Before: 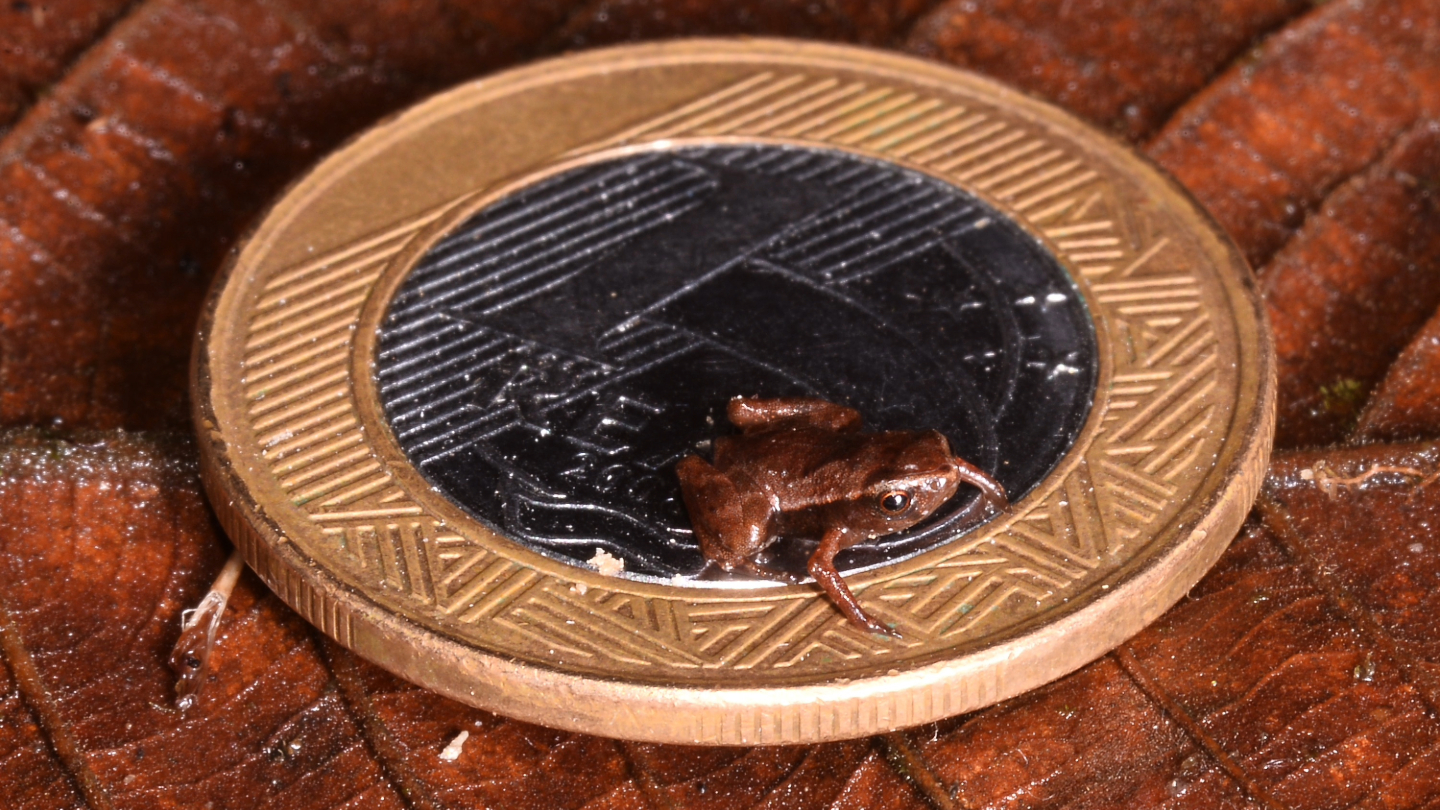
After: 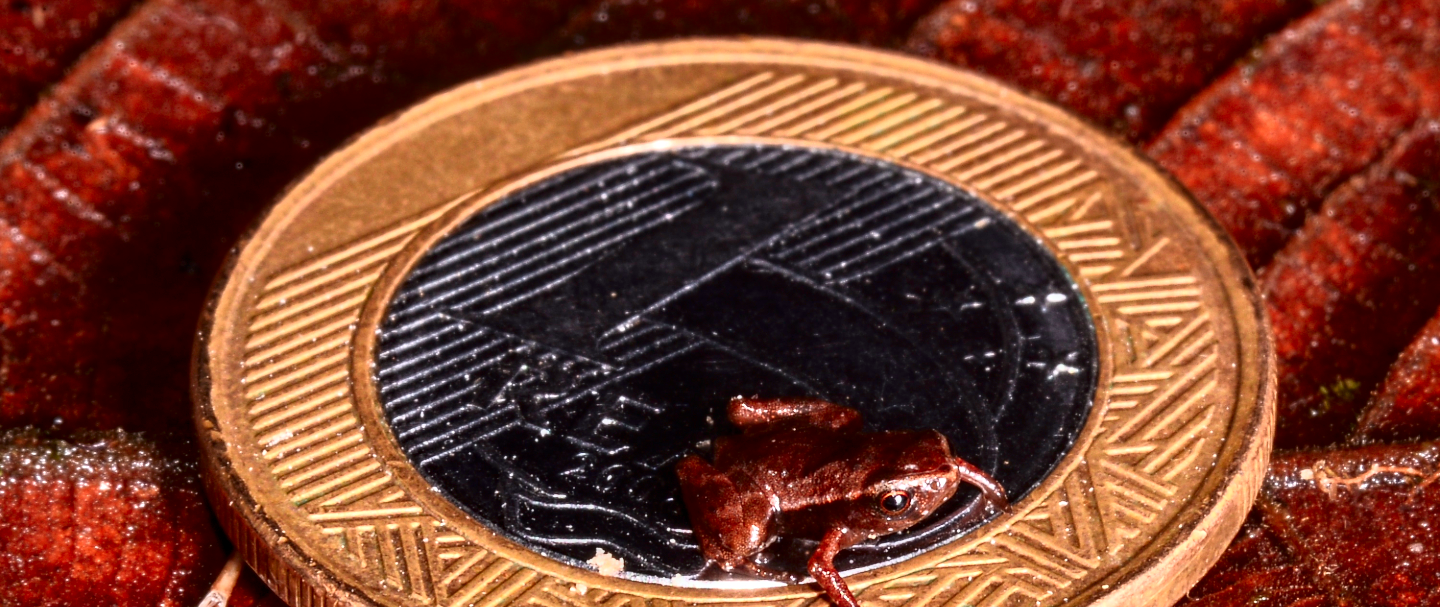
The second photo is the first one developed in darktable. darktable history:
tone curve: curves: ch0 [(0, 0) (0.139, 0.067) (0.319, 0.269) (0.498, 0.505) (0.725, 0.824) (0.864, 0.945) (0.985, 1)]; ch1 [(0, 0) (0.291, 0.197) (0.456, 0.426) (0.495, 0.488) (0.557, 0.578) (0.599, 0.644) (0.702, 0.786) (1, 1)]; ch2 [(0, 0) (0.125, 0.089) (0.353, 0.329) (0.447, 0.43) (0.557, 0.566) (0.63, 0.667) (1, 1)], color space Lab, independent channels, preserve colors none
local contrast: detail 130%
crop: bottom 24.99%
